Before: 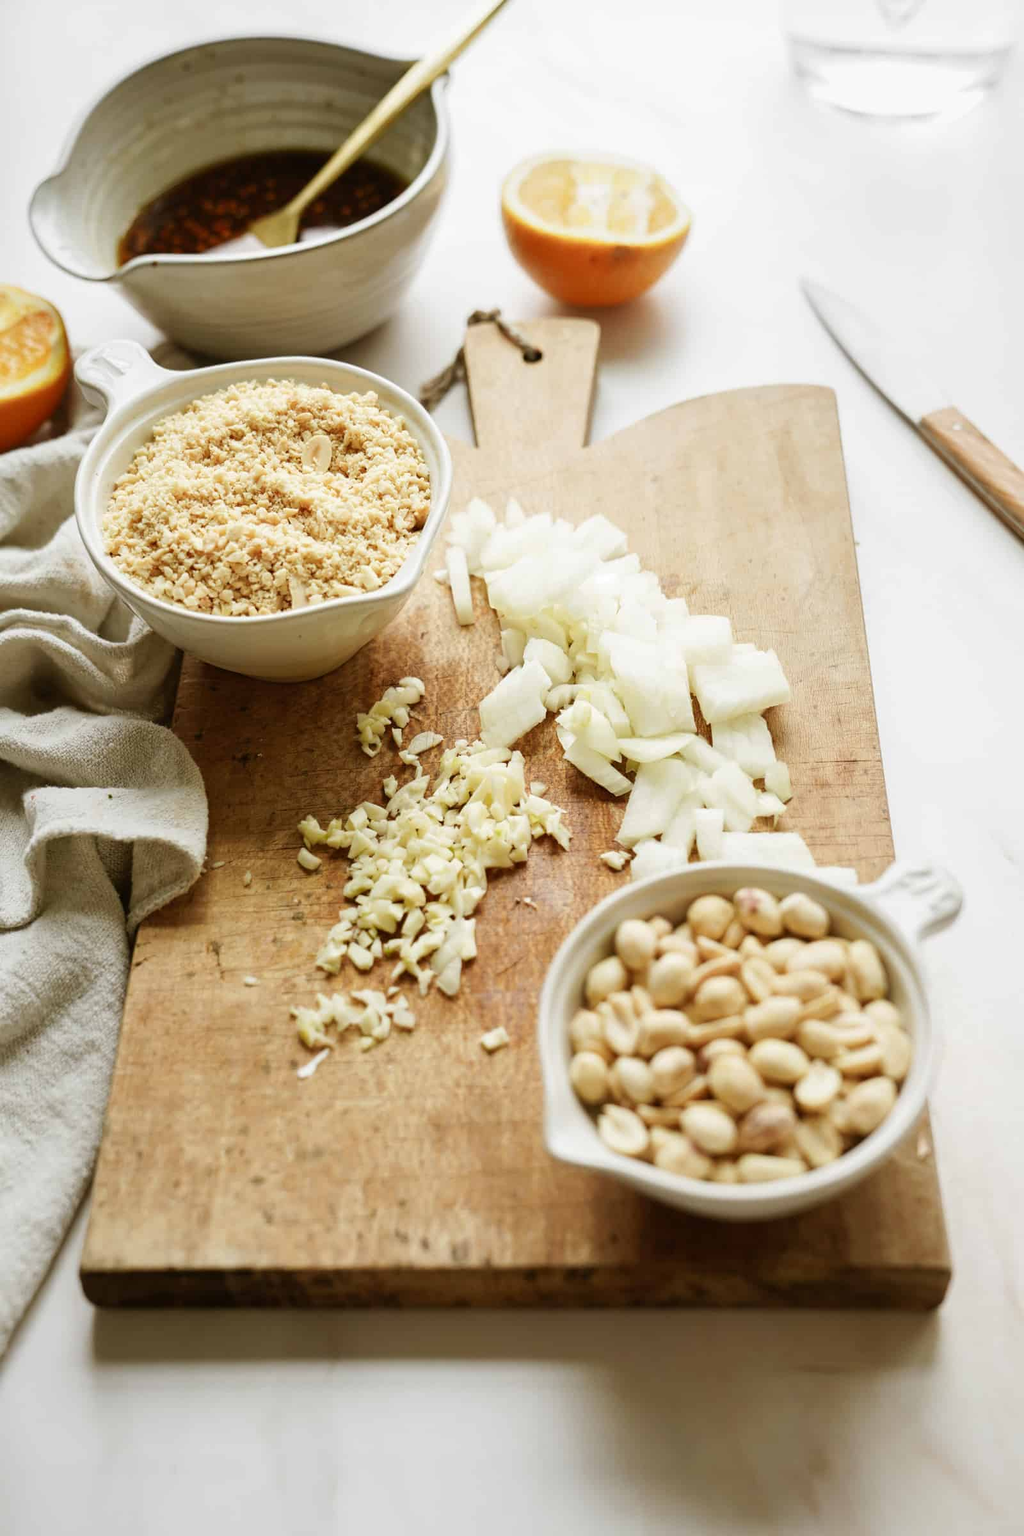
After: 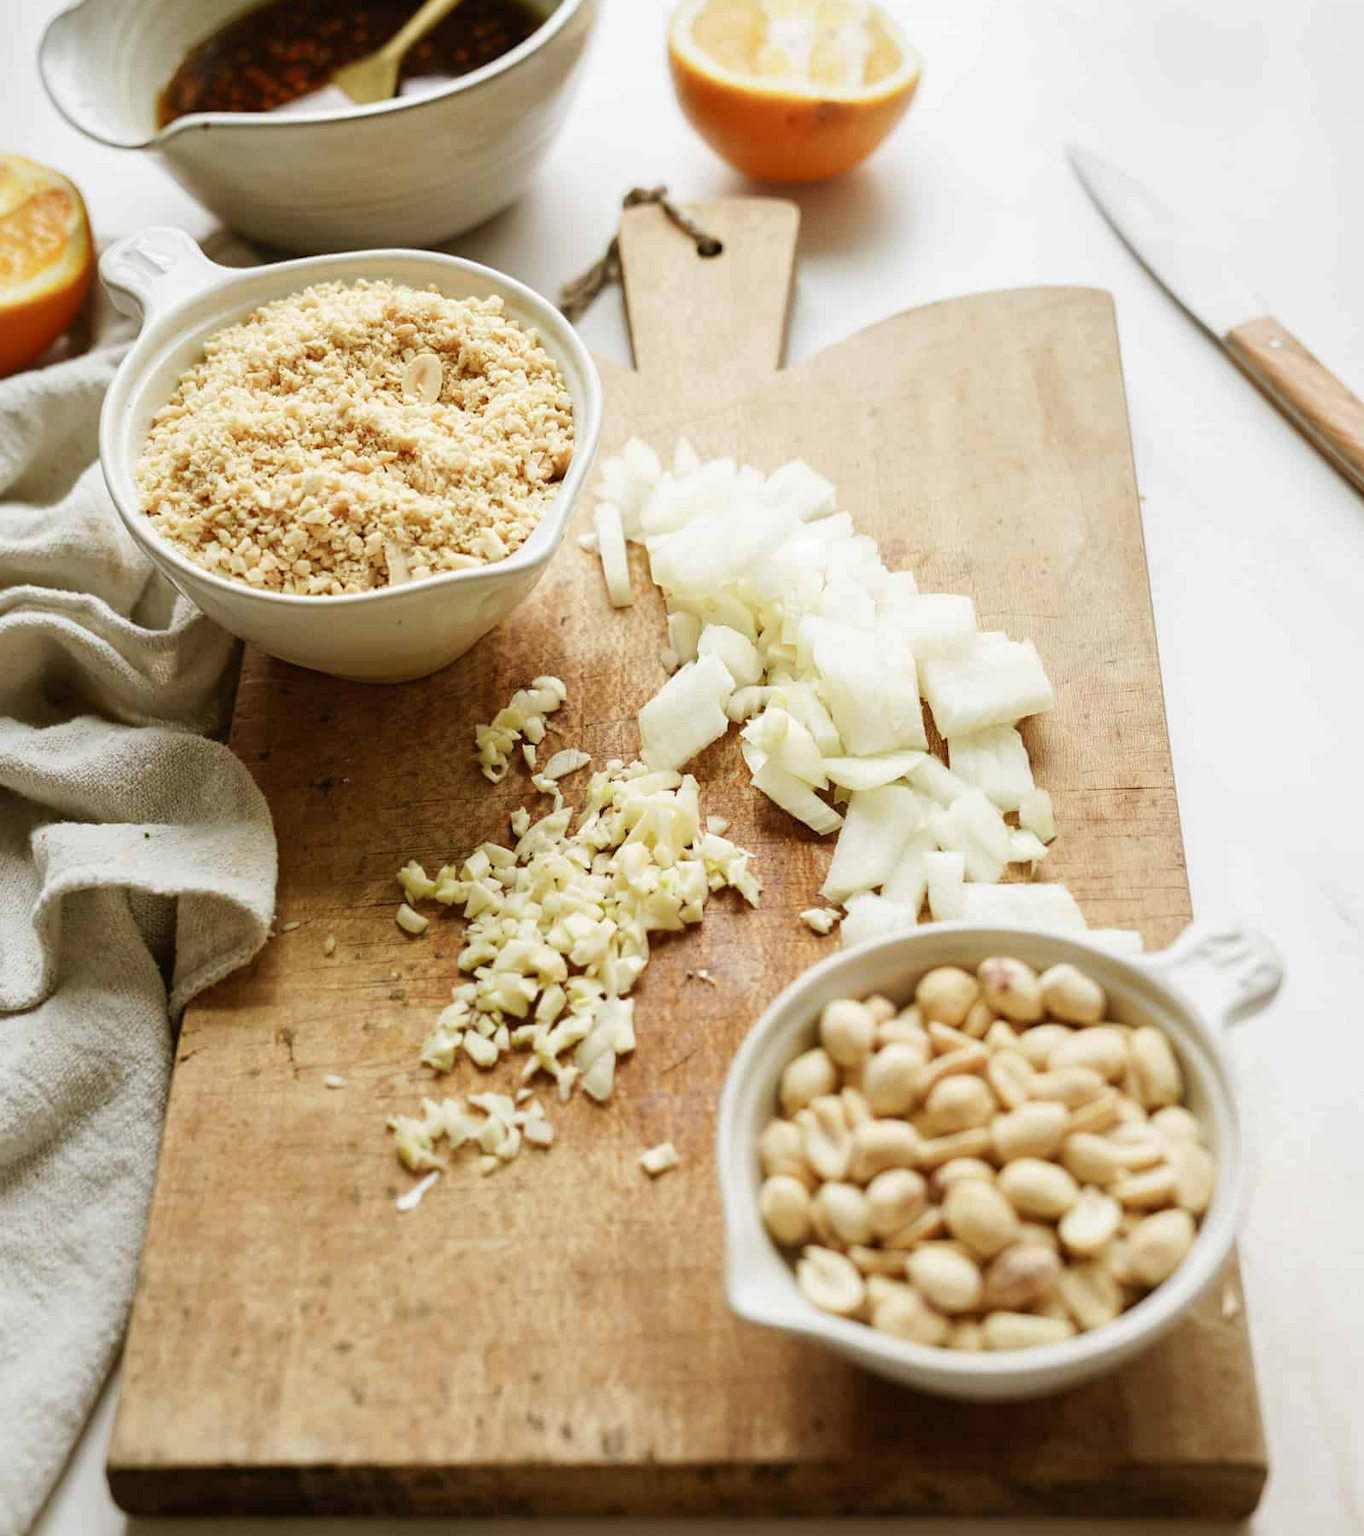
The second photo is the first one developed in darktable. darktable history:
crop: top 11.061%, bottom 13.88%
